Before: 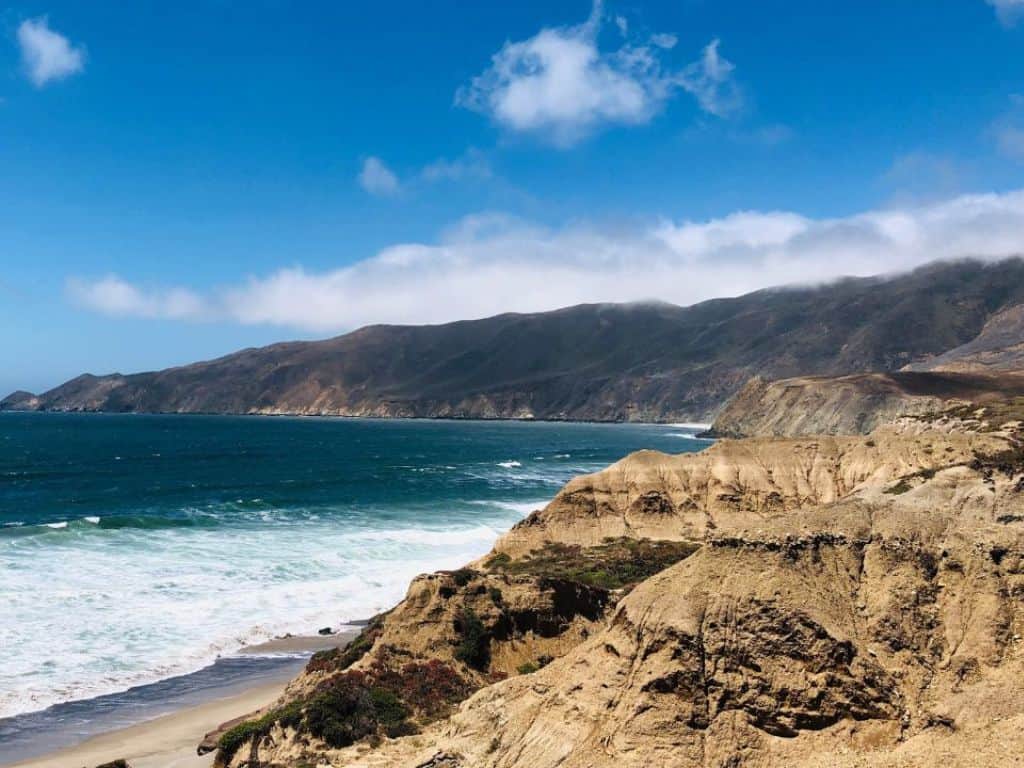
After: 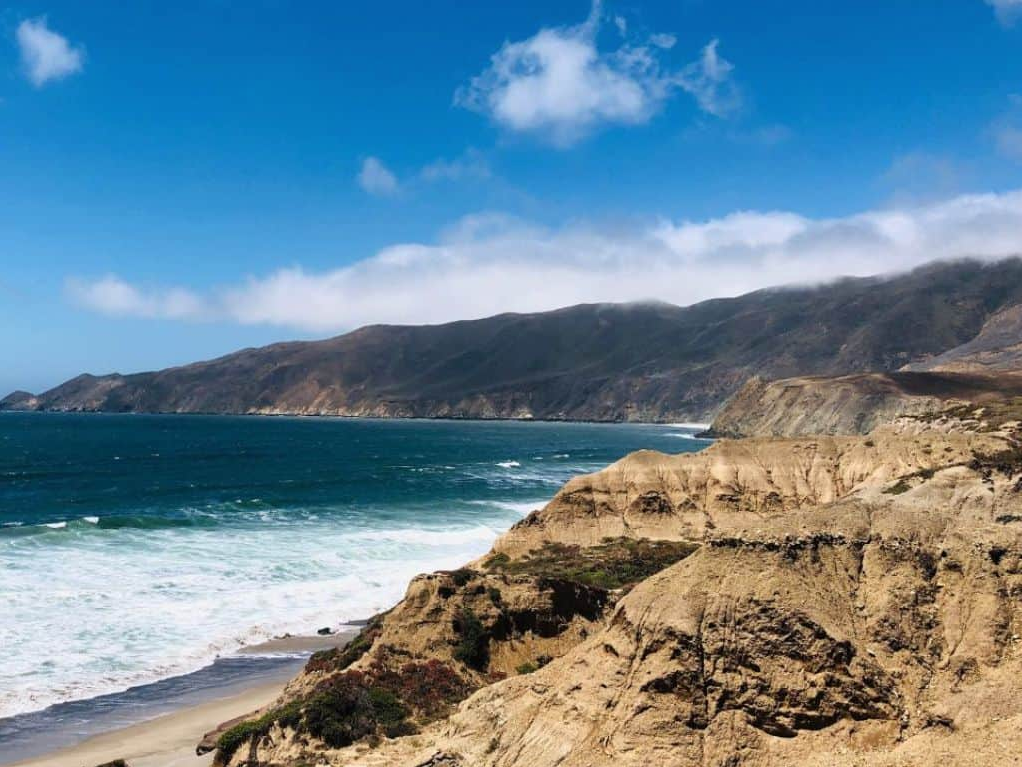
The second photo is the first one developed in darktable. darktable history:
color balance rgb: perceptual saturation grading › global saturation -1%
crop and rotate: left 0.126%
